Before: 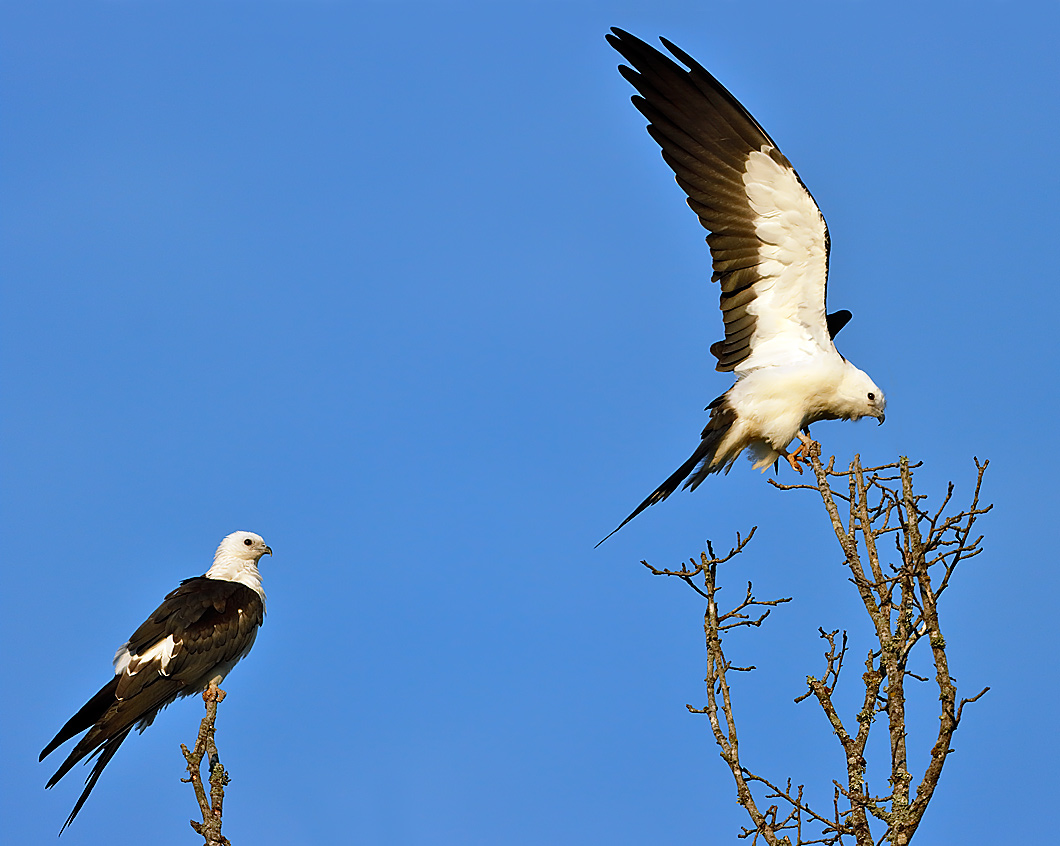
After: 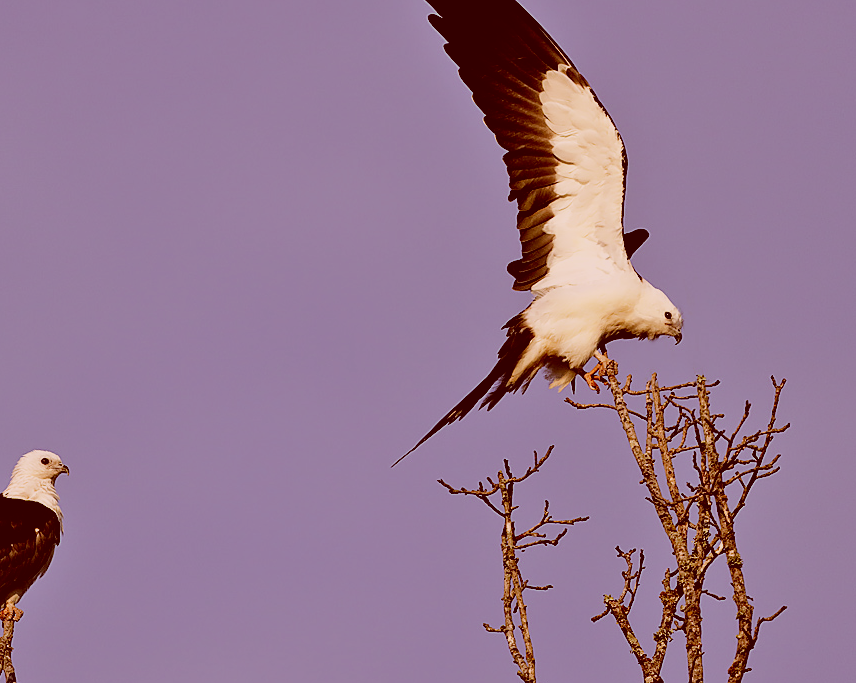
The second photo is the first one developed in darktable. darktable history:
color correction: highlights a* 9.03, highlights b* 8.71, shadows a* 40, shadows b* 40, saturation 0.8
filmic rgb: black relative exposure -5 EV, hardness 2.88, contrast 1.1, highlights saturation mix -20%
color calibration: illuminant Planckian (black body), adaptation linear Bradford (ICC v4), x 0.361, y 0.366, temperature 4511.61 K, saturation algorithm version 1 (2020)
crop: left 19.159%, top 9.58%, bottom 9.58%
